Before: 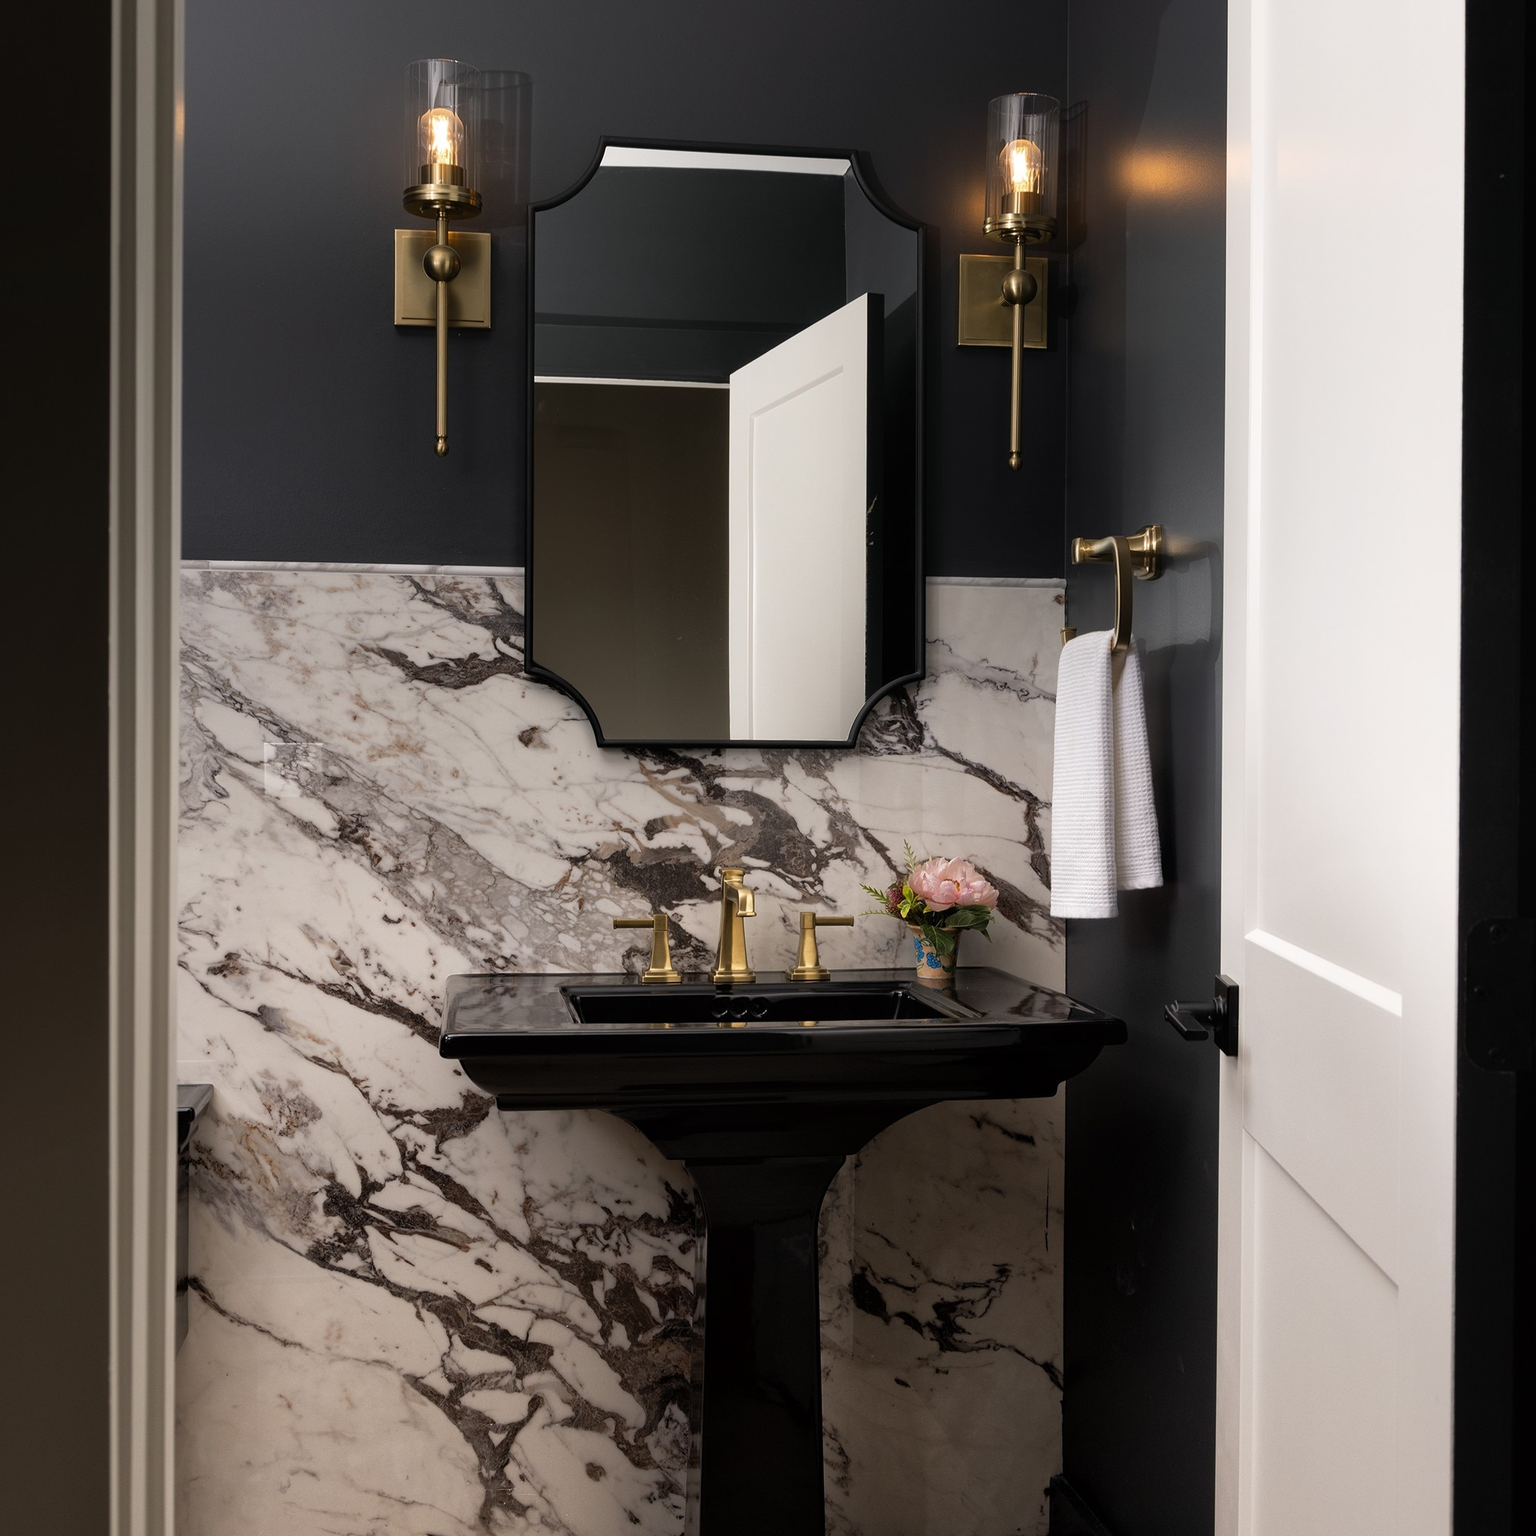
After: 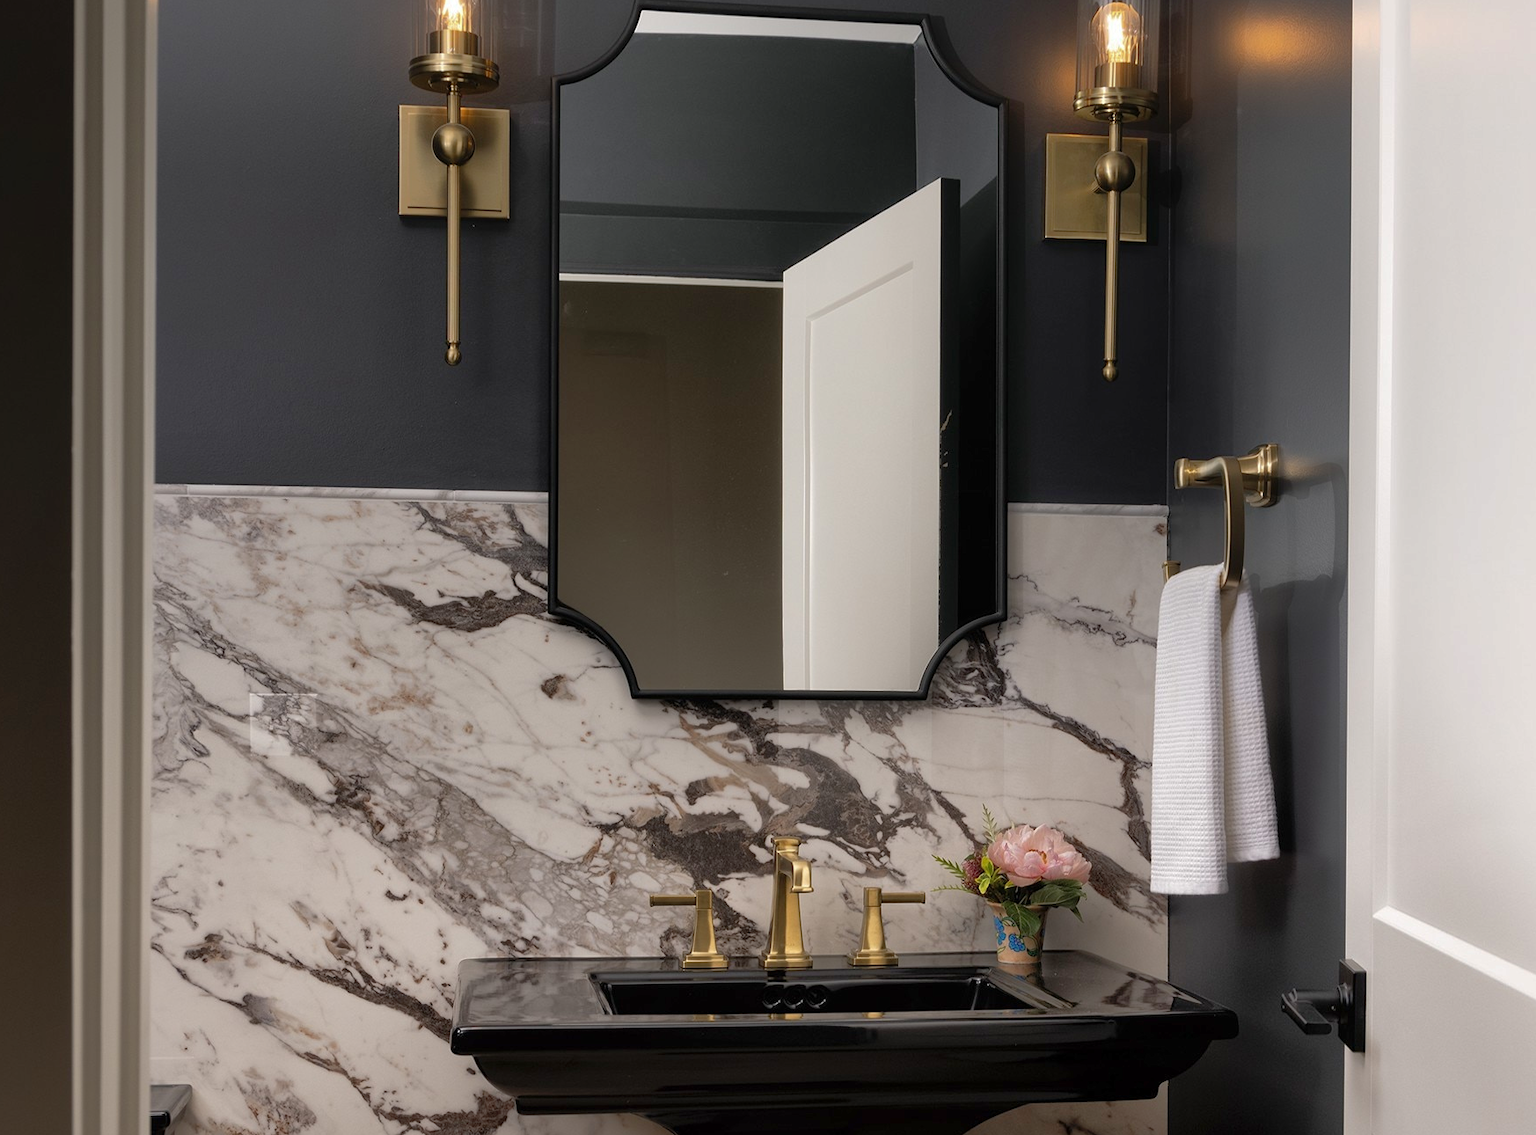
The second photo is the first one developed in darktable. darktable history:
crop: left 3.015%, top 8.969%, right 9.647%, bottom 26.457%
shadows and highlights: on, module defaults
